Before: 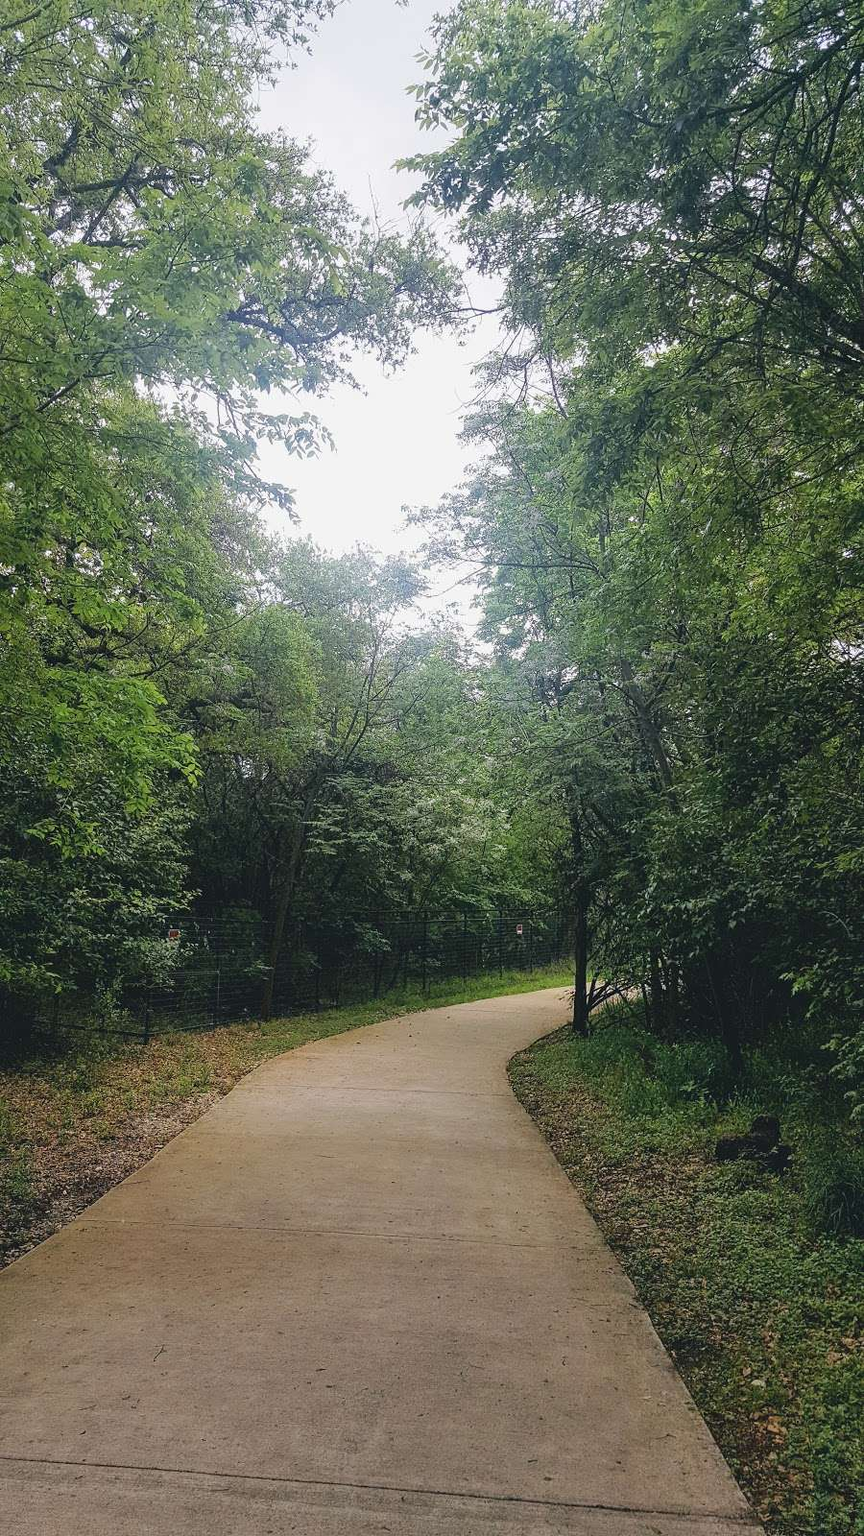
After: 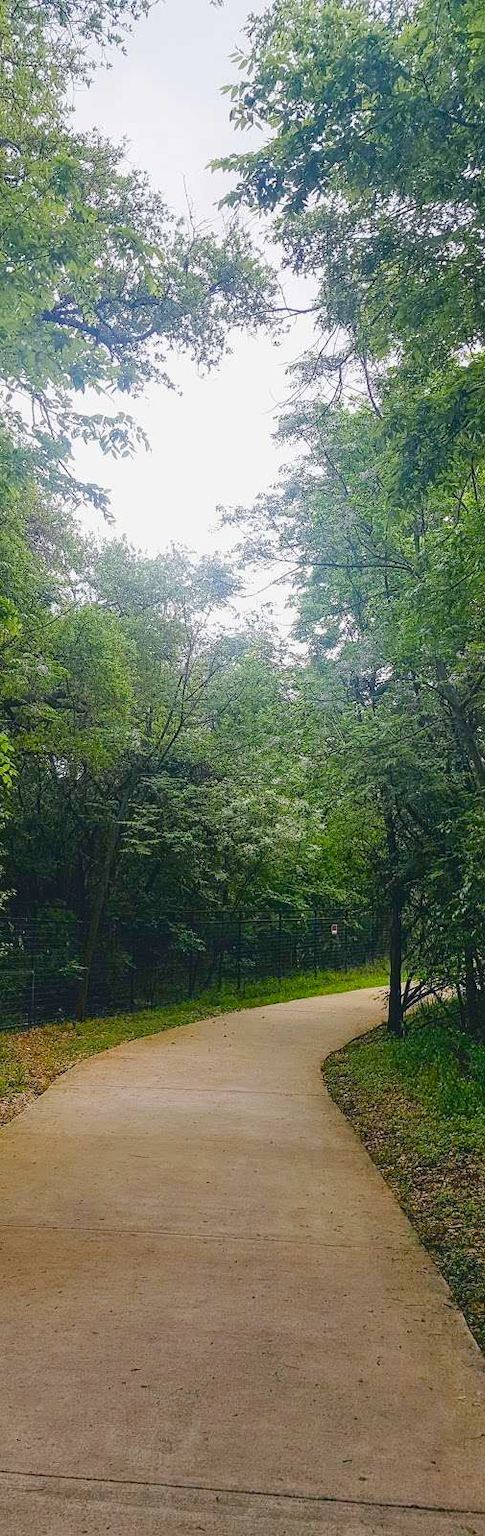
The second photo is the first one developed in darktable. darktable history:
color balance rgb: perceptual saturation grading › global saturation 35%, perceptual saturation grading › highlights -25%, perceptual saturation grading › shadows 50%
crop: left 21.496%, right 22.254%
